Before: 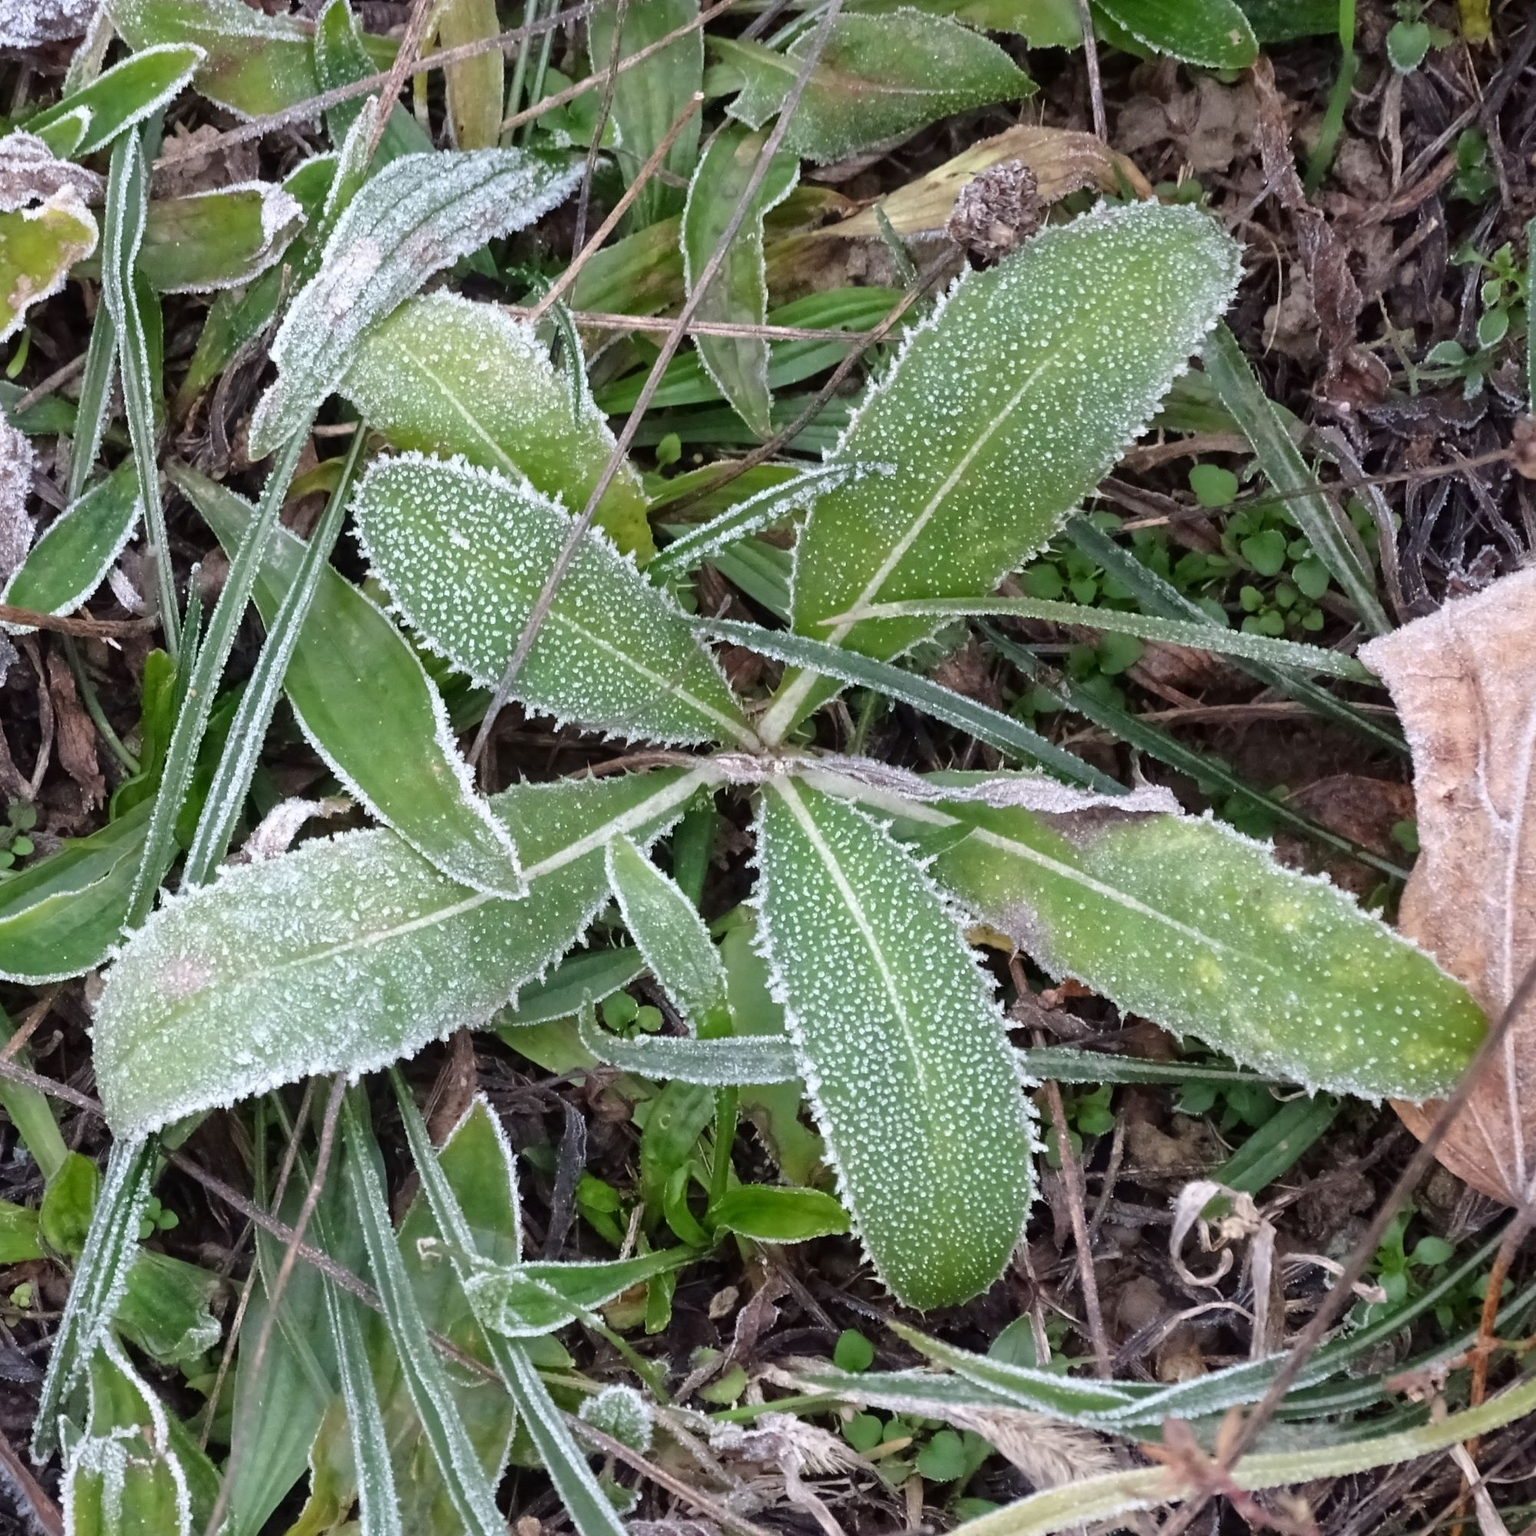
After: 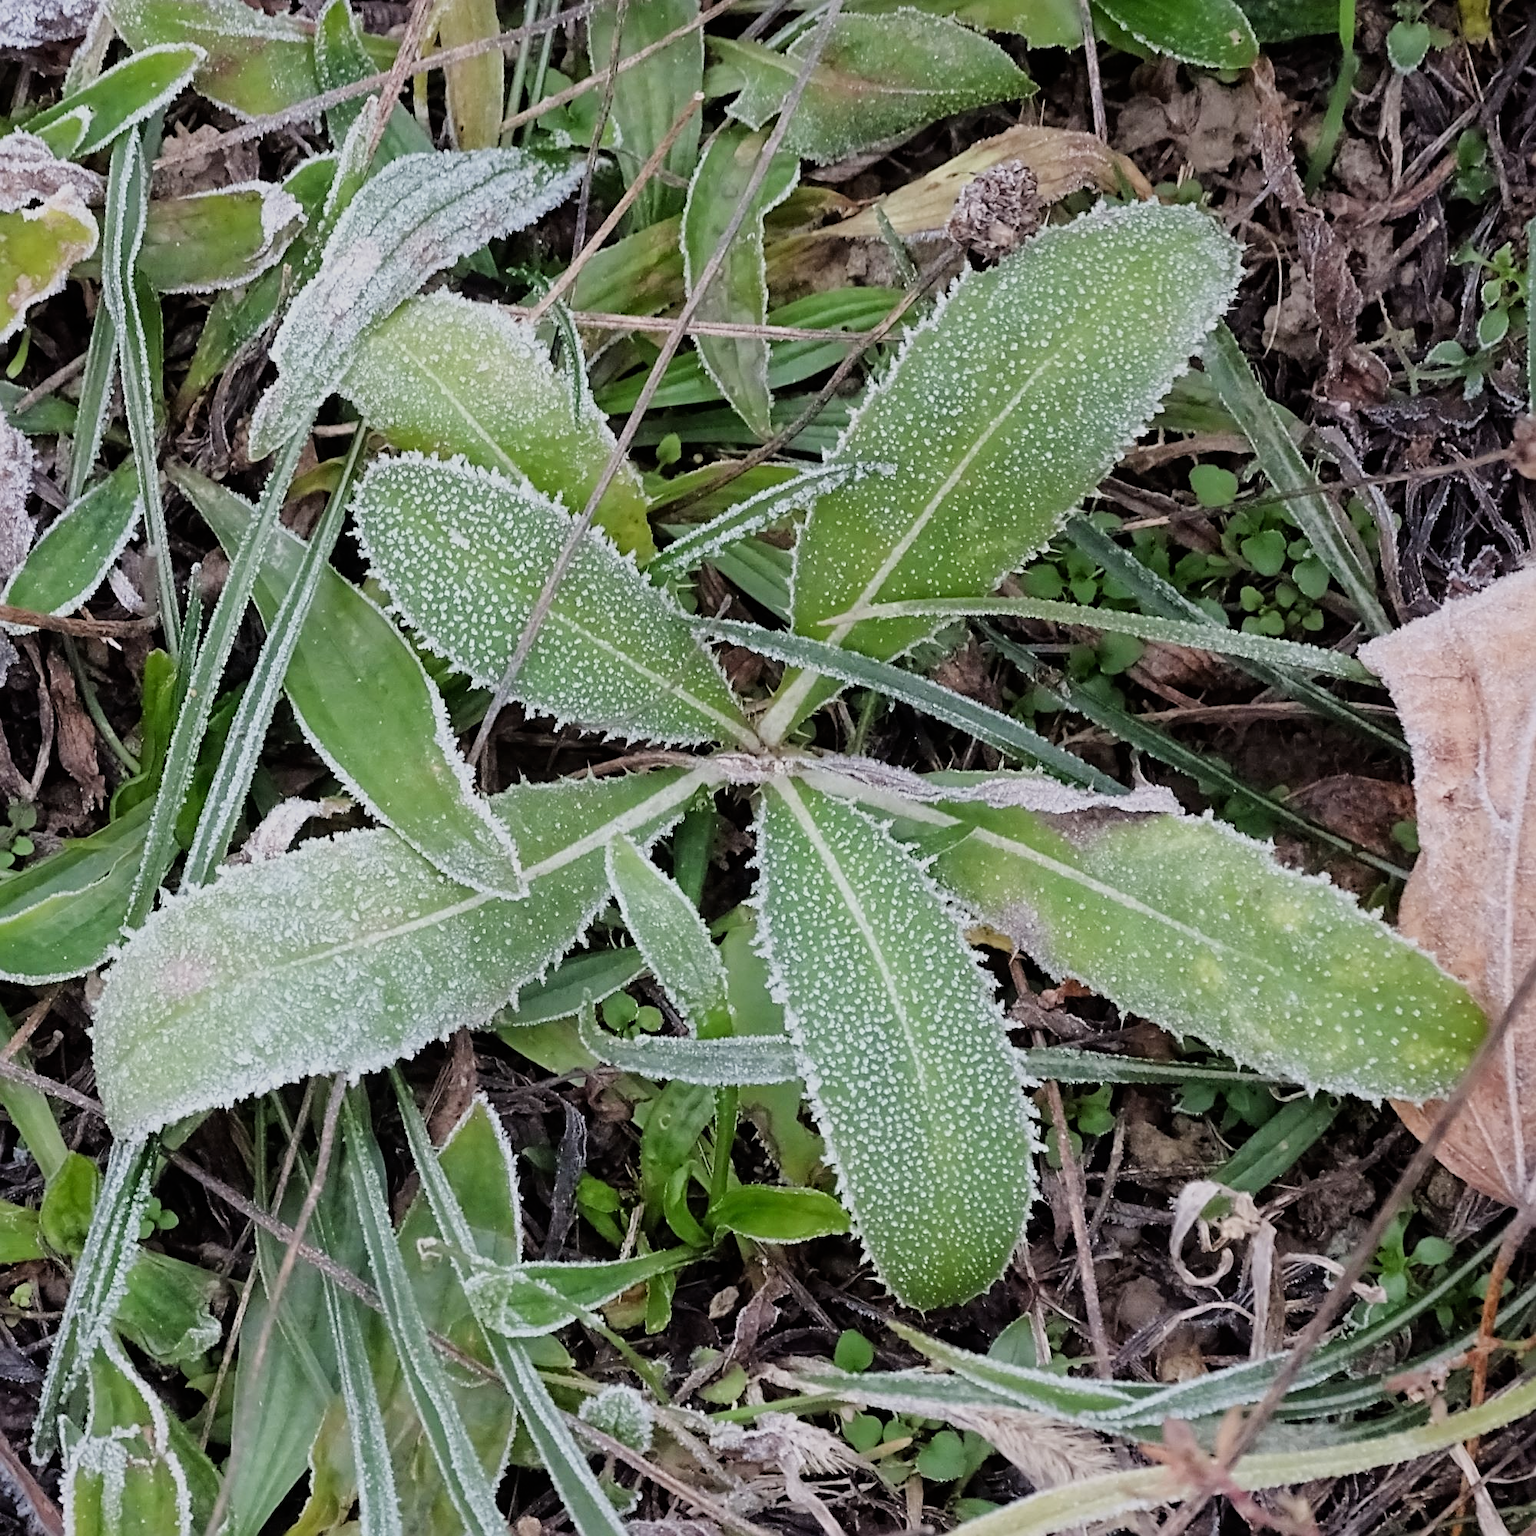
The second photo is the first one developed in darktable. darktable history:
exposure: exposure 0.127 EV, compensate highlight preservation false
sharpen: radius 2.776
filmic rgb: black relative exposure -7.65 EV, white relative exposure 4.56 EV, hardness 3.61
